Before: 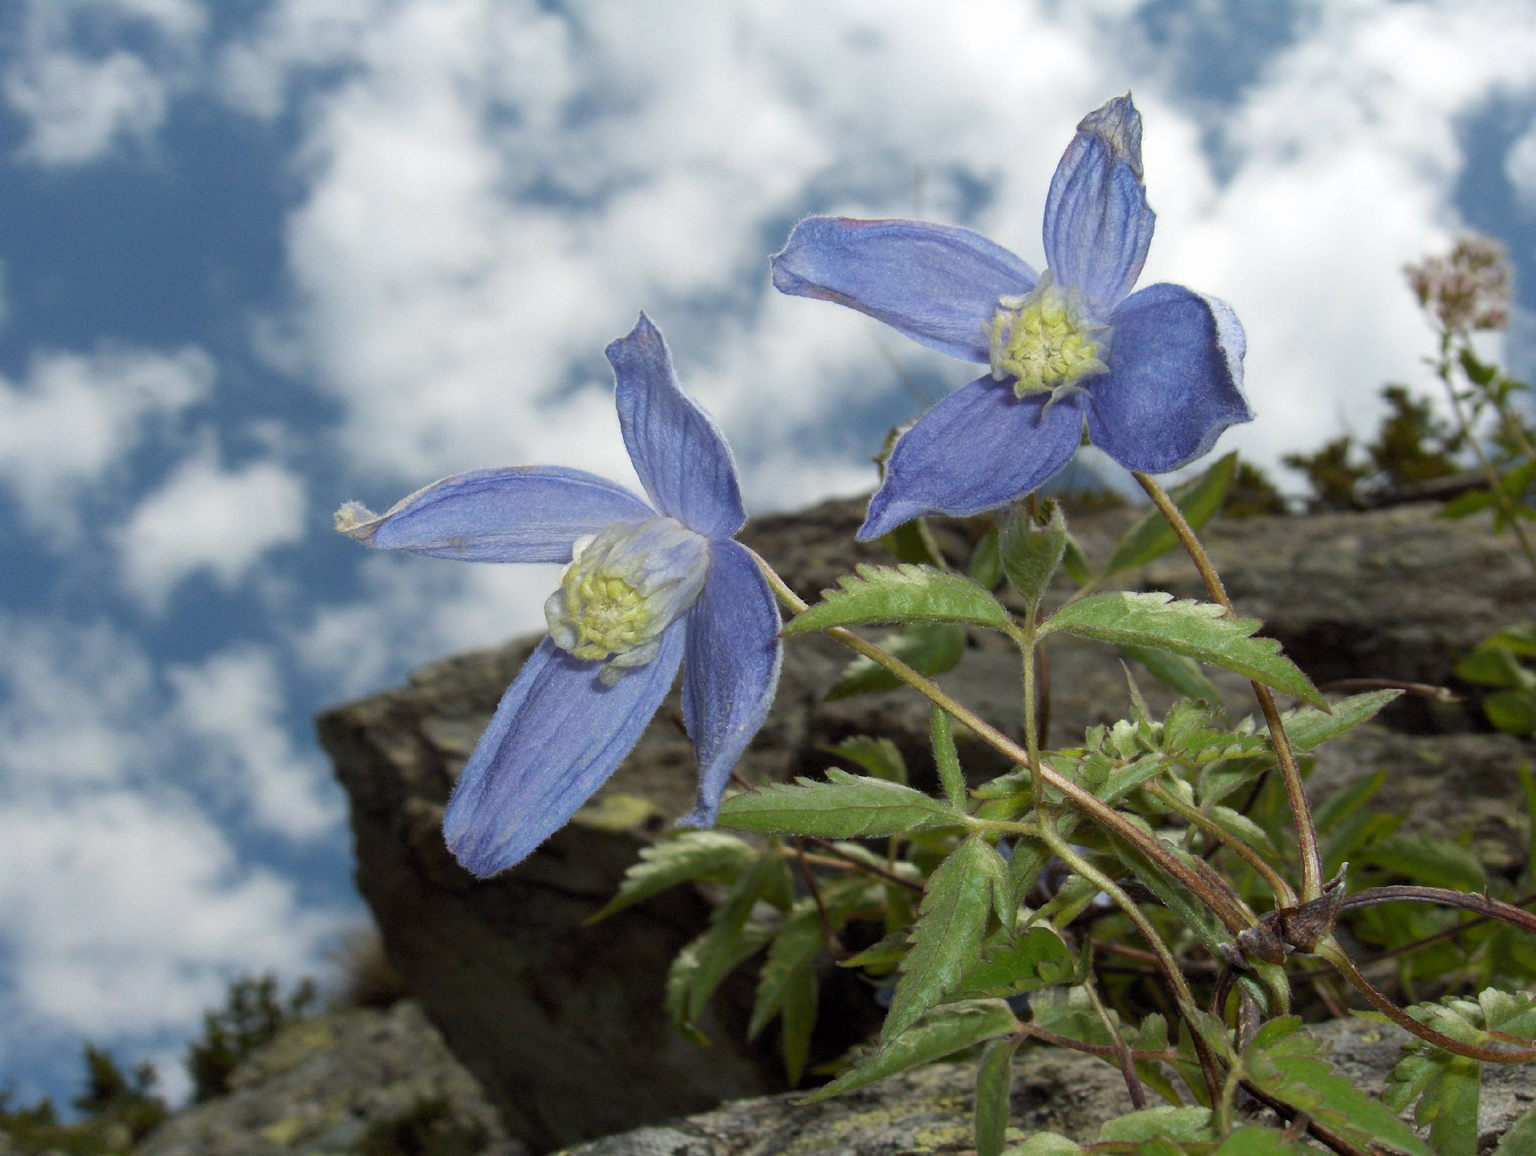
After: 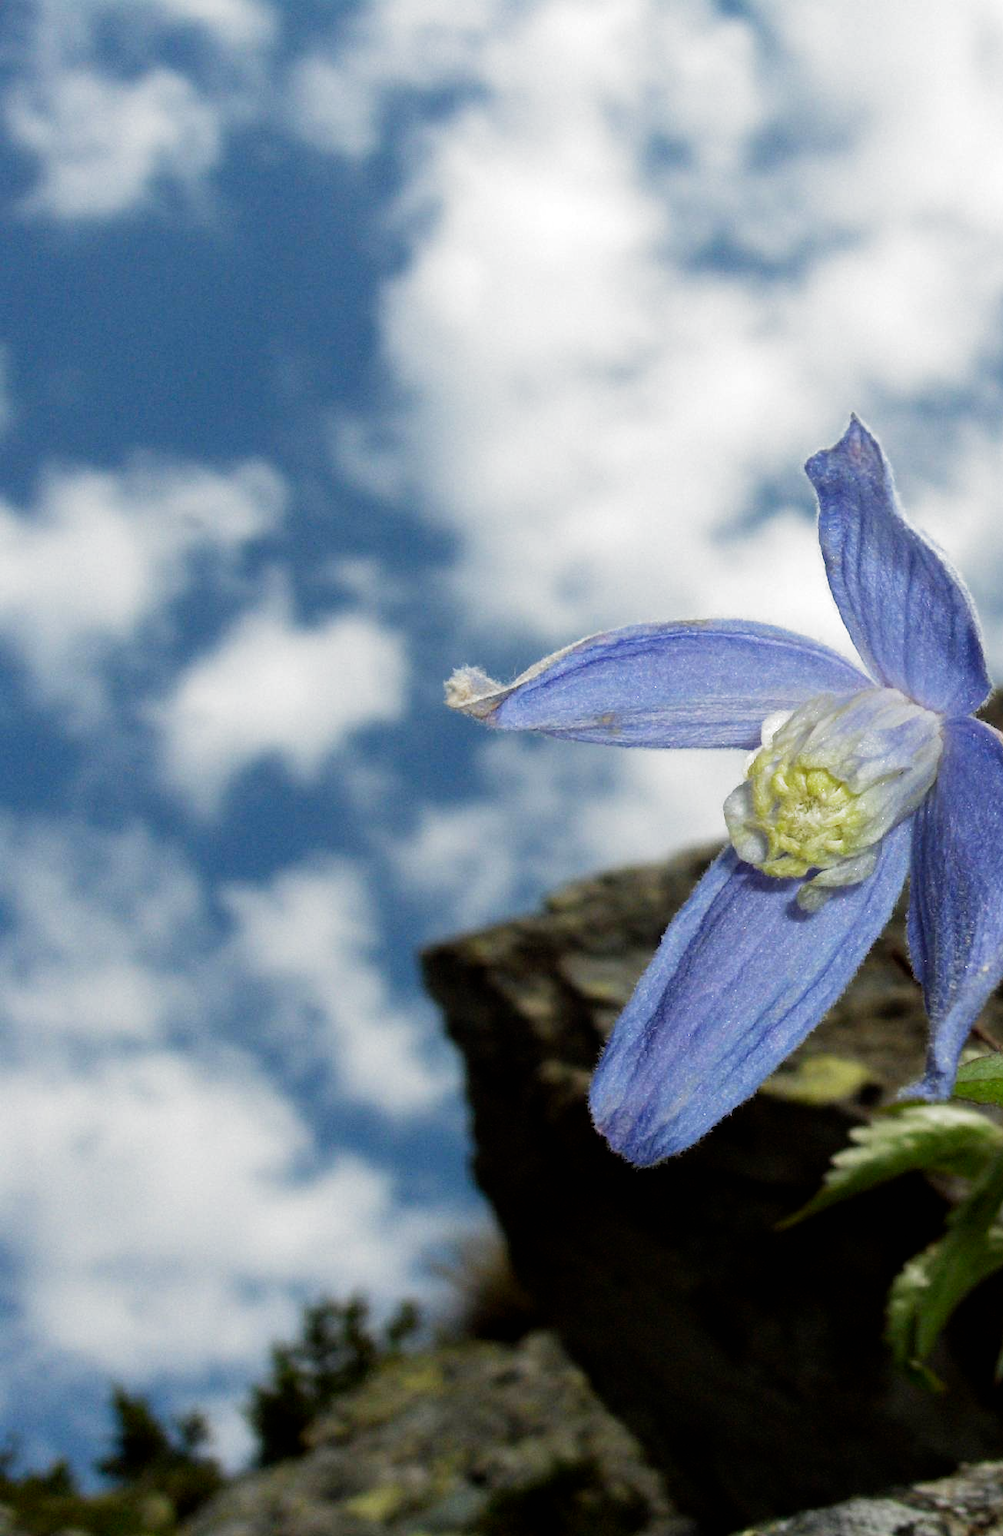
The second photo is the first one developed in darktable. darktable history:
crop and rotate: left 0%, top 0%, right 50.845%
filmic rgb: black relative exposure -8.2 EV, white relative exposure 2.2 EV, threshold 3 EV, hardness 7.11, latitude 75%, contrast 1.325, highlights saturation mix -2%, shadows ↔ highlights balance 30%, preserve chrominance no, color science v5 (2021), contrast in shadows safe, contrast in highlights safe, enable highlight reconstruction true
